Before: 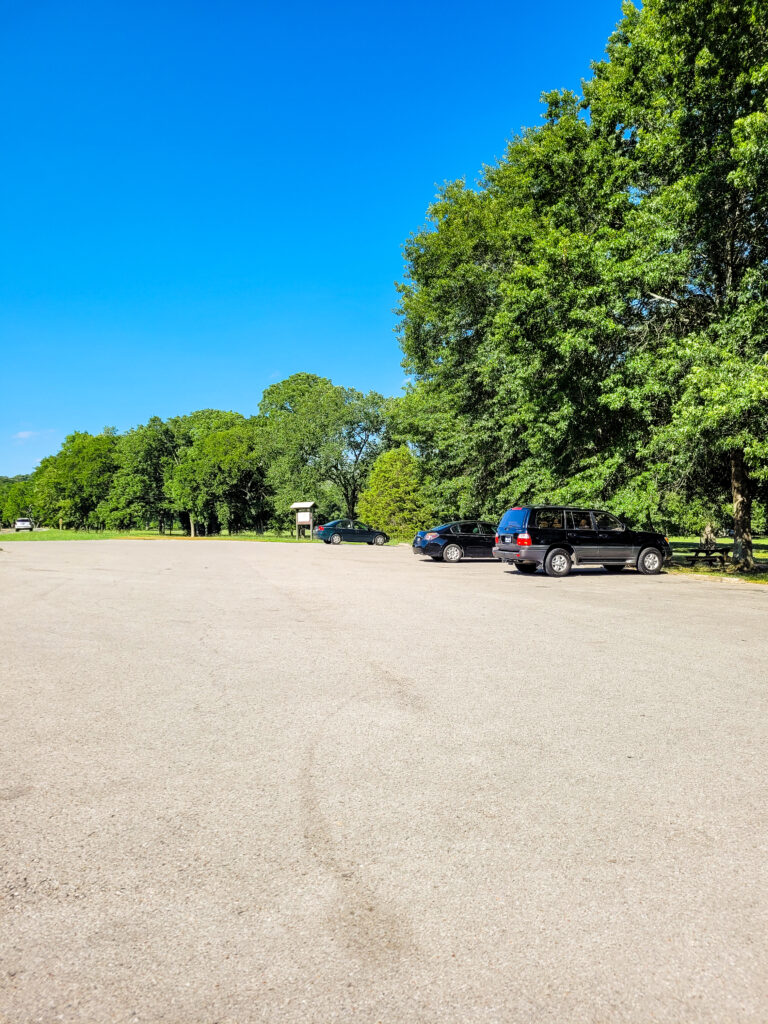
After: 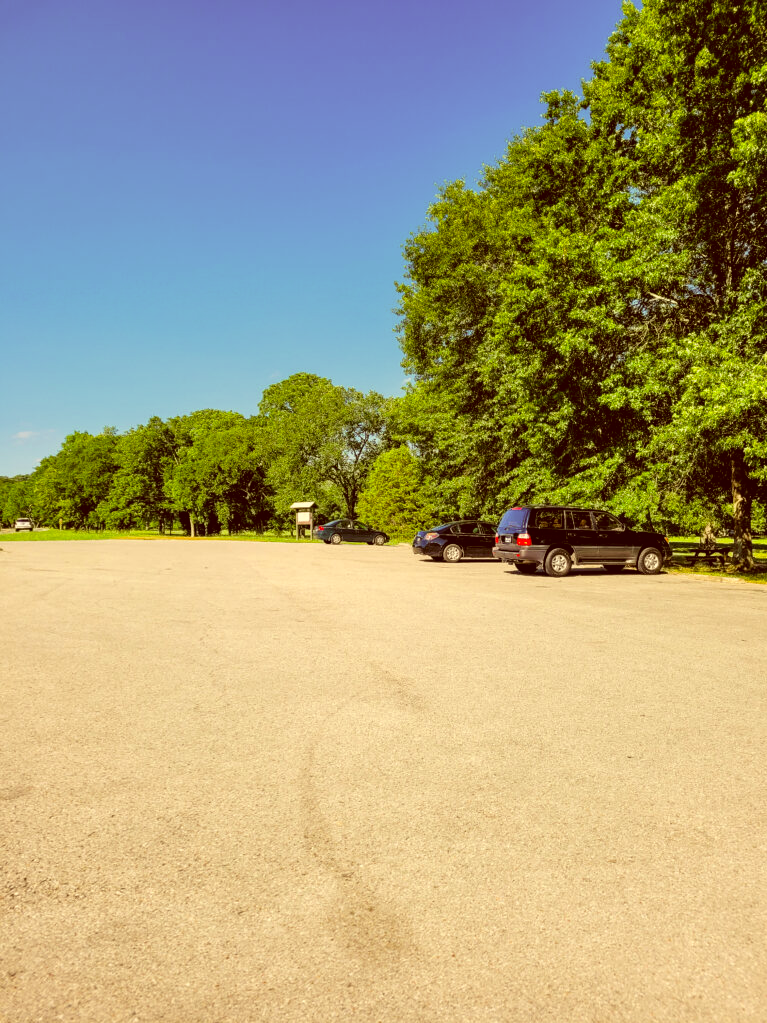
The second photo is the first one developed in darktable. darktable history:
crop and rotate: left 0.126%
color correction: highlights a* 1.12, highlights b* 24.26, shadows a* 15.58, shadows b* 24.26
